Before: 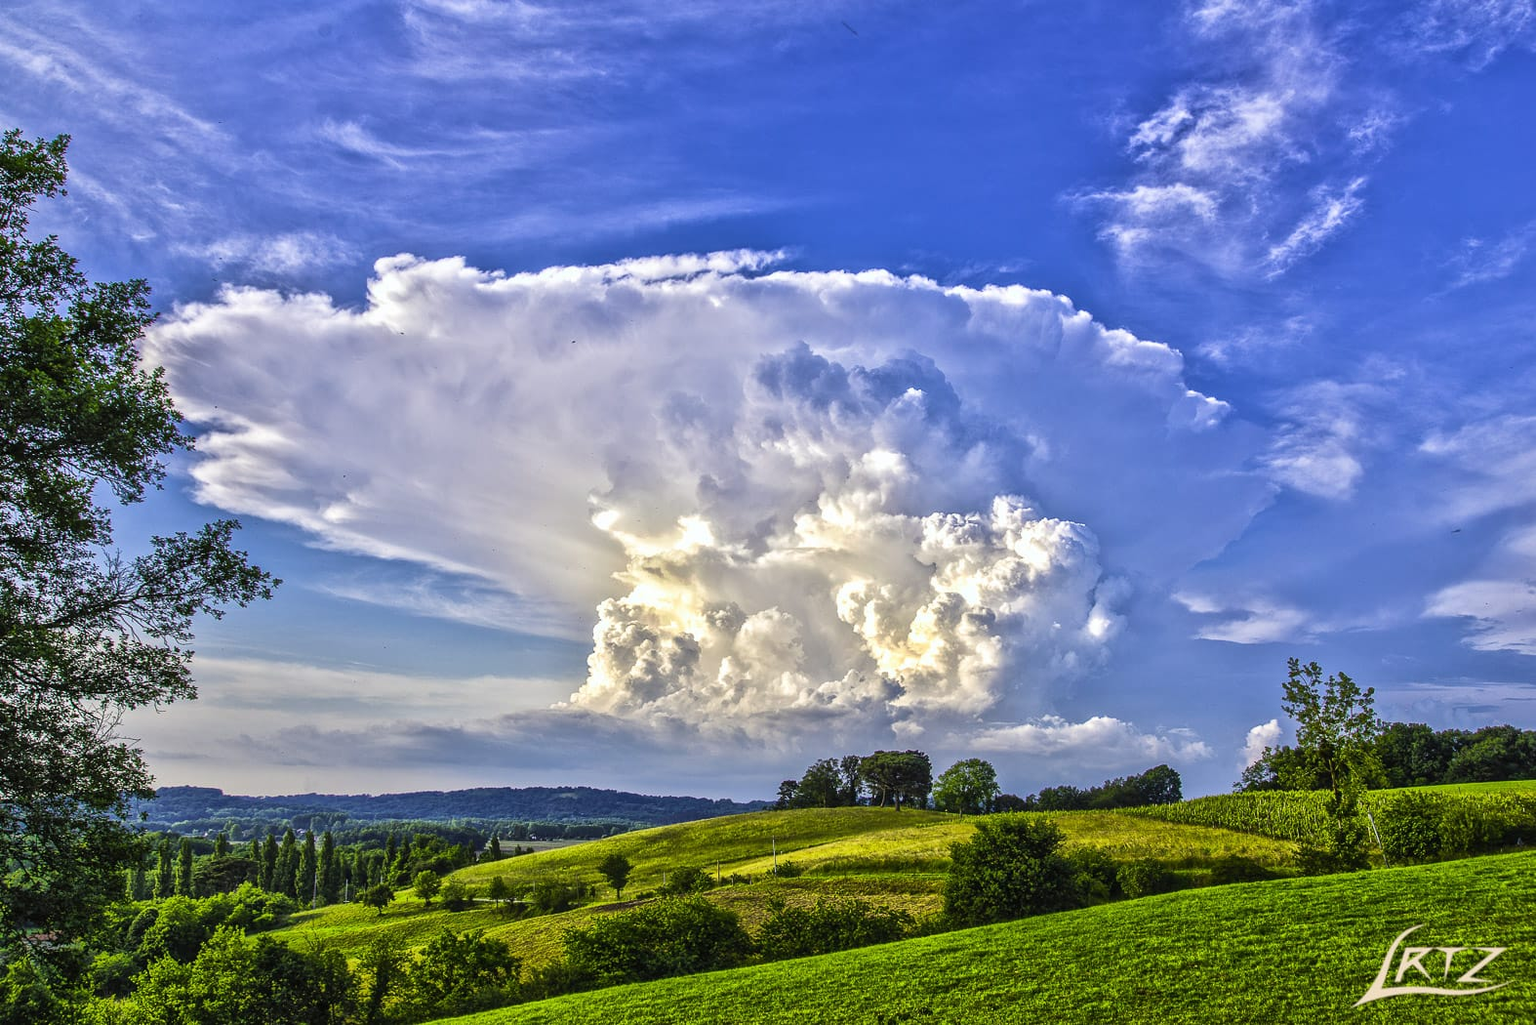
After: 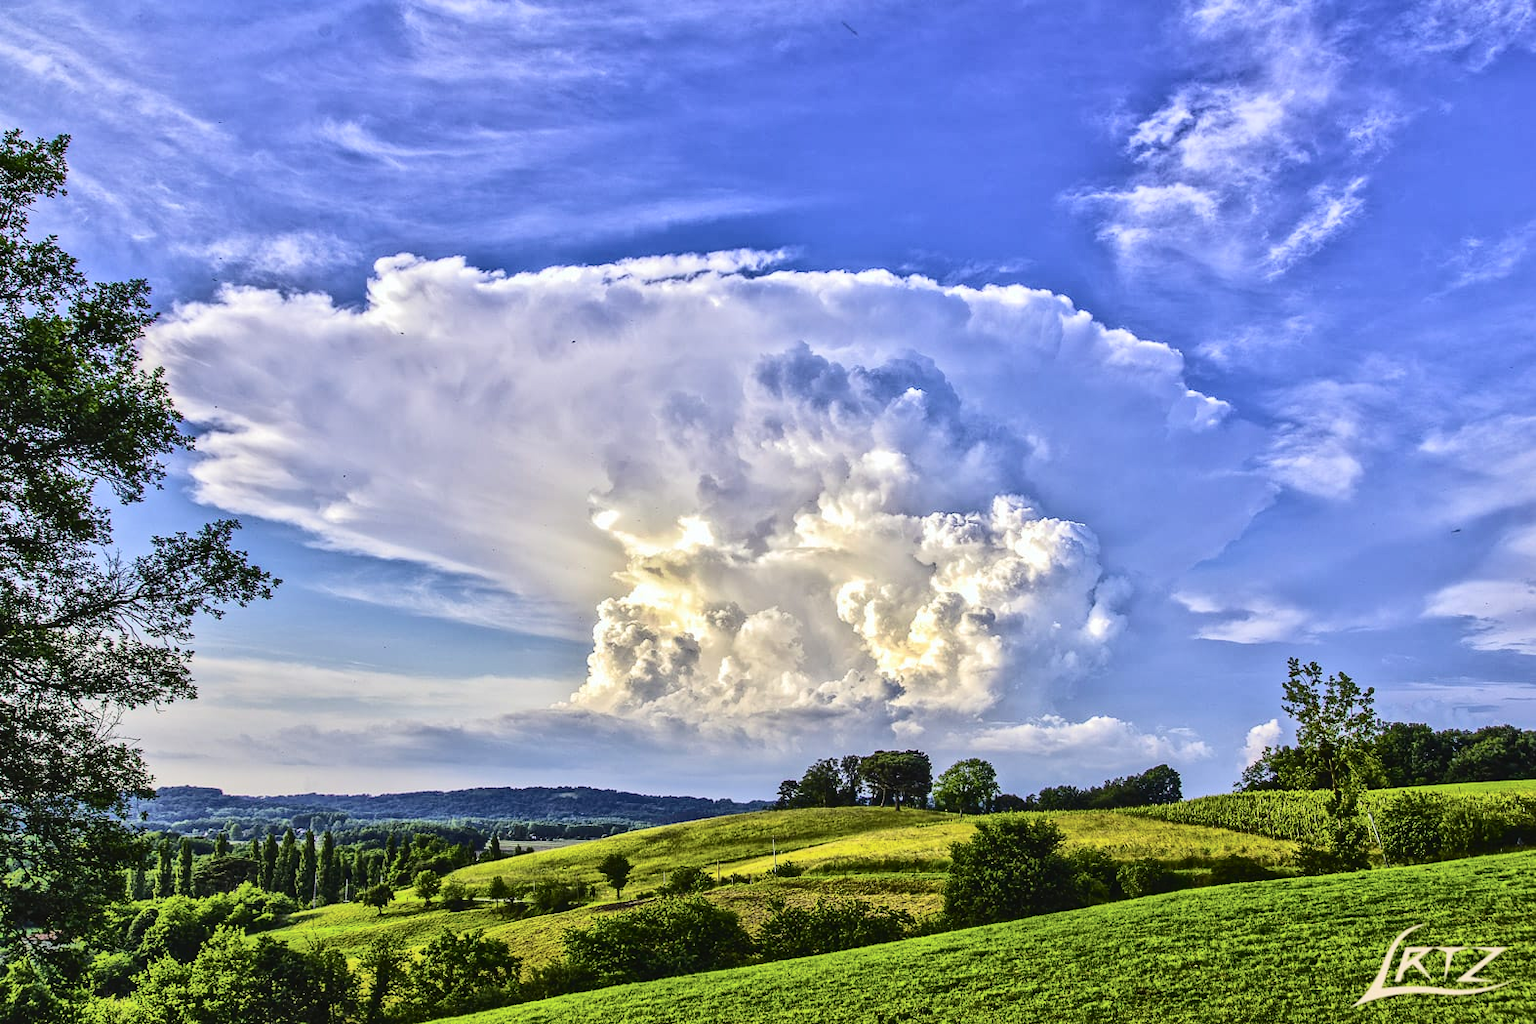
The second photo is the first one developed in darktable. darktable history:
shadows and highlights: low approximation 0.01, soften with gaussian
tone curve: curves: ch0 [(0, 0) (0.003, 0.023) (0.011, 0.029) (0.025, 0.037) (0.044, 0.047) (0.069, 0.057) (0.1, 0.075) (0.136, 0.103) (0.177, 0.145) (0.224, 0.193) (0.277, 0.266) (0.335, 0.362) (0.399, 0.473) (0.468, 0.569) (0.543, 0.655) (0.623, 0.73) (0.709, 0.804) (0.801, 0.874) (0.898, 0.924) (1, 1)], color space Lab, independent channels, preserve colors none
